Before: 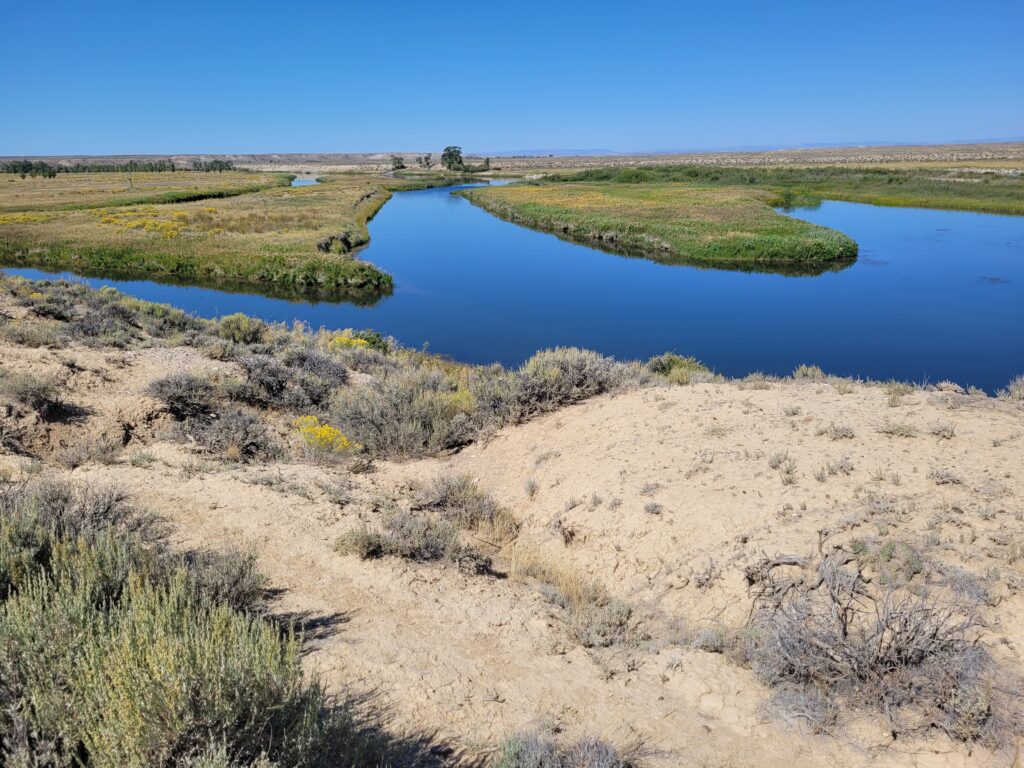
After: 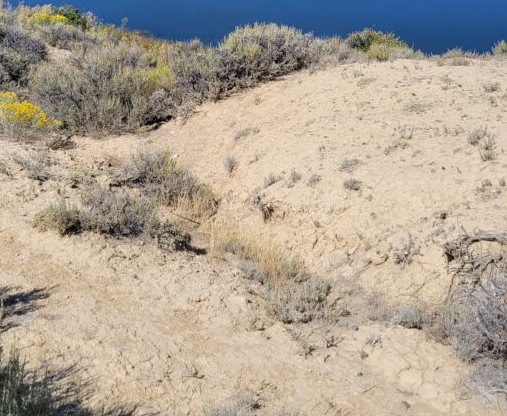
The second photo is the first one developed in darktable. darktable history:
crop: left 29.469%, top 42.289%, right 20.997%, bottom 3.508%
